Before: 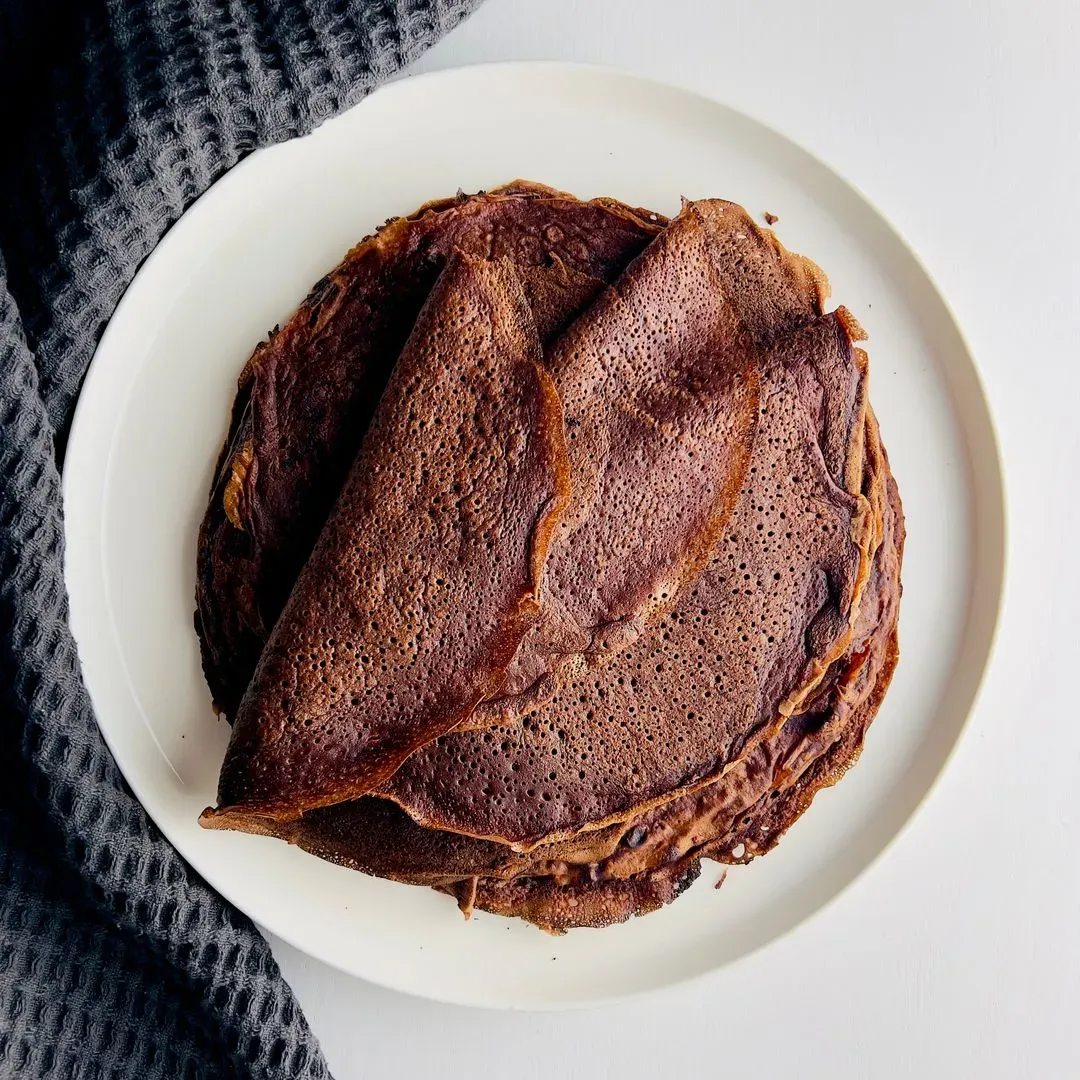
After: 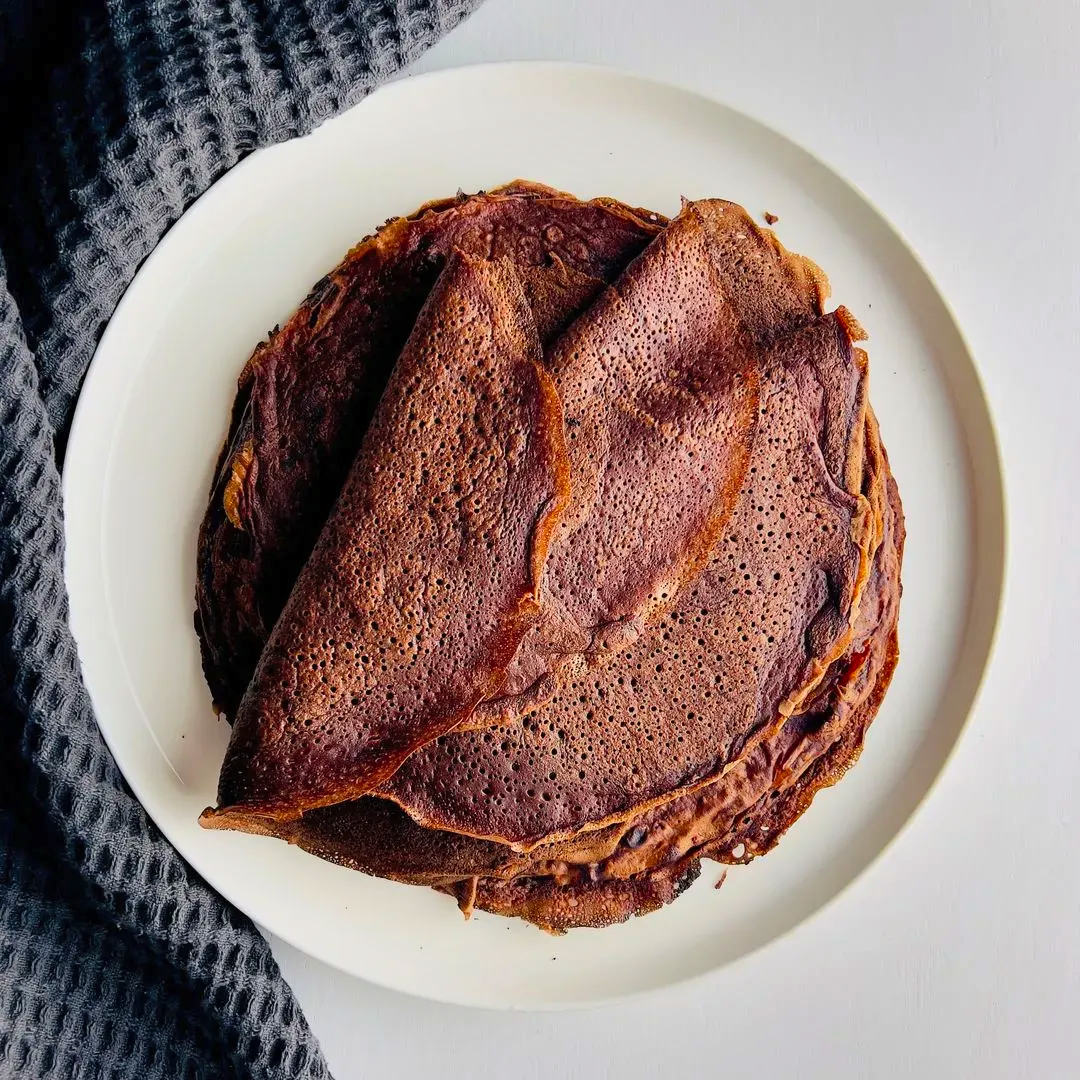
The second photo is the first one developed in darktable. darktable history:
shadows and highlights: shadows 43.4, white point adjustment -1.59, soften with gaussian
contrast brightness saturation: contrast 0.071, brightness 0.073, saturation 0.182
